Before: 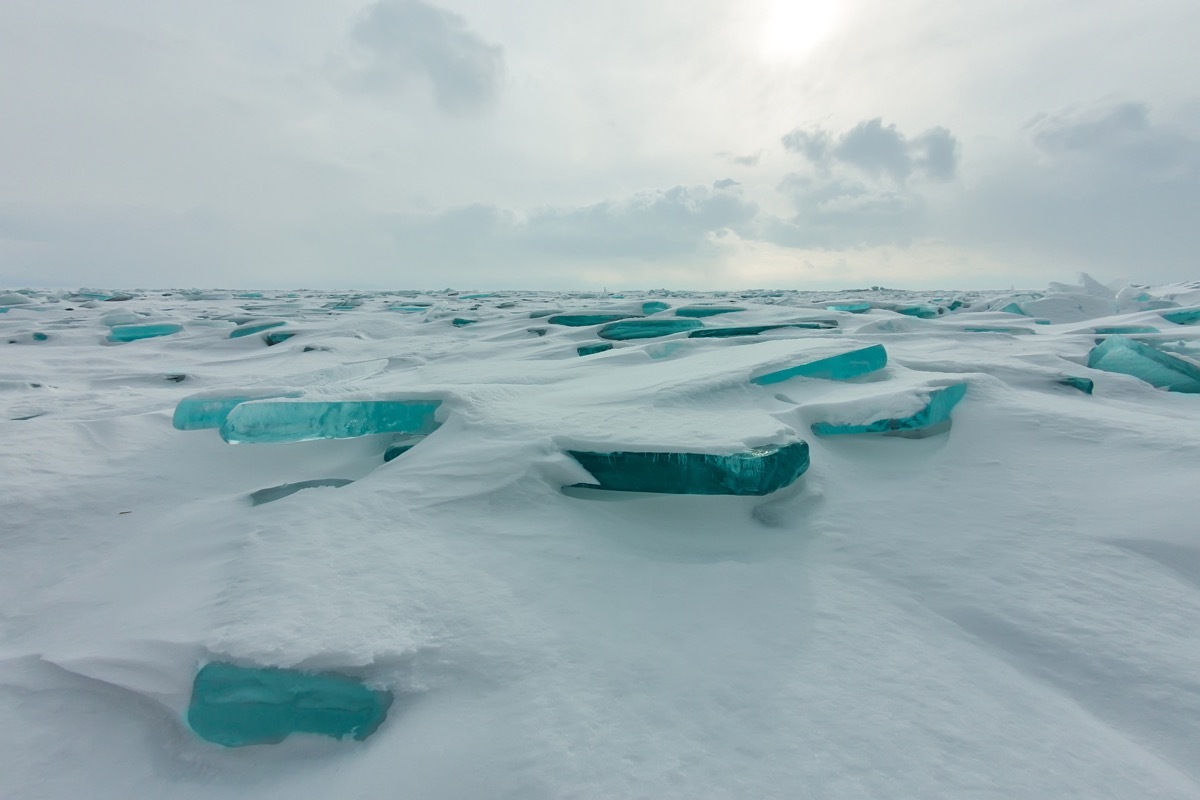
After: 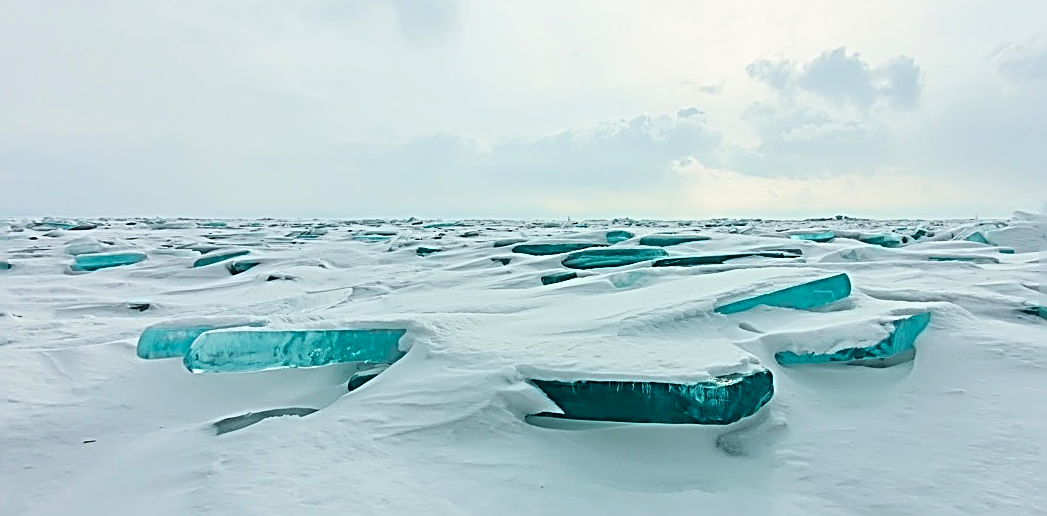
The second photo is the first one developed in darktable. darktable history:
sharpen: radius 3.183, amount 1.739
crop: left 3.068%, top 8.904%, right 9.681%, bottom 26.537%
contrast brightness saturation: contrast 0.225, brightness 0.097, saturation 0.289
haze removal: strength -0.094, compatibility mode true, adaptive false
